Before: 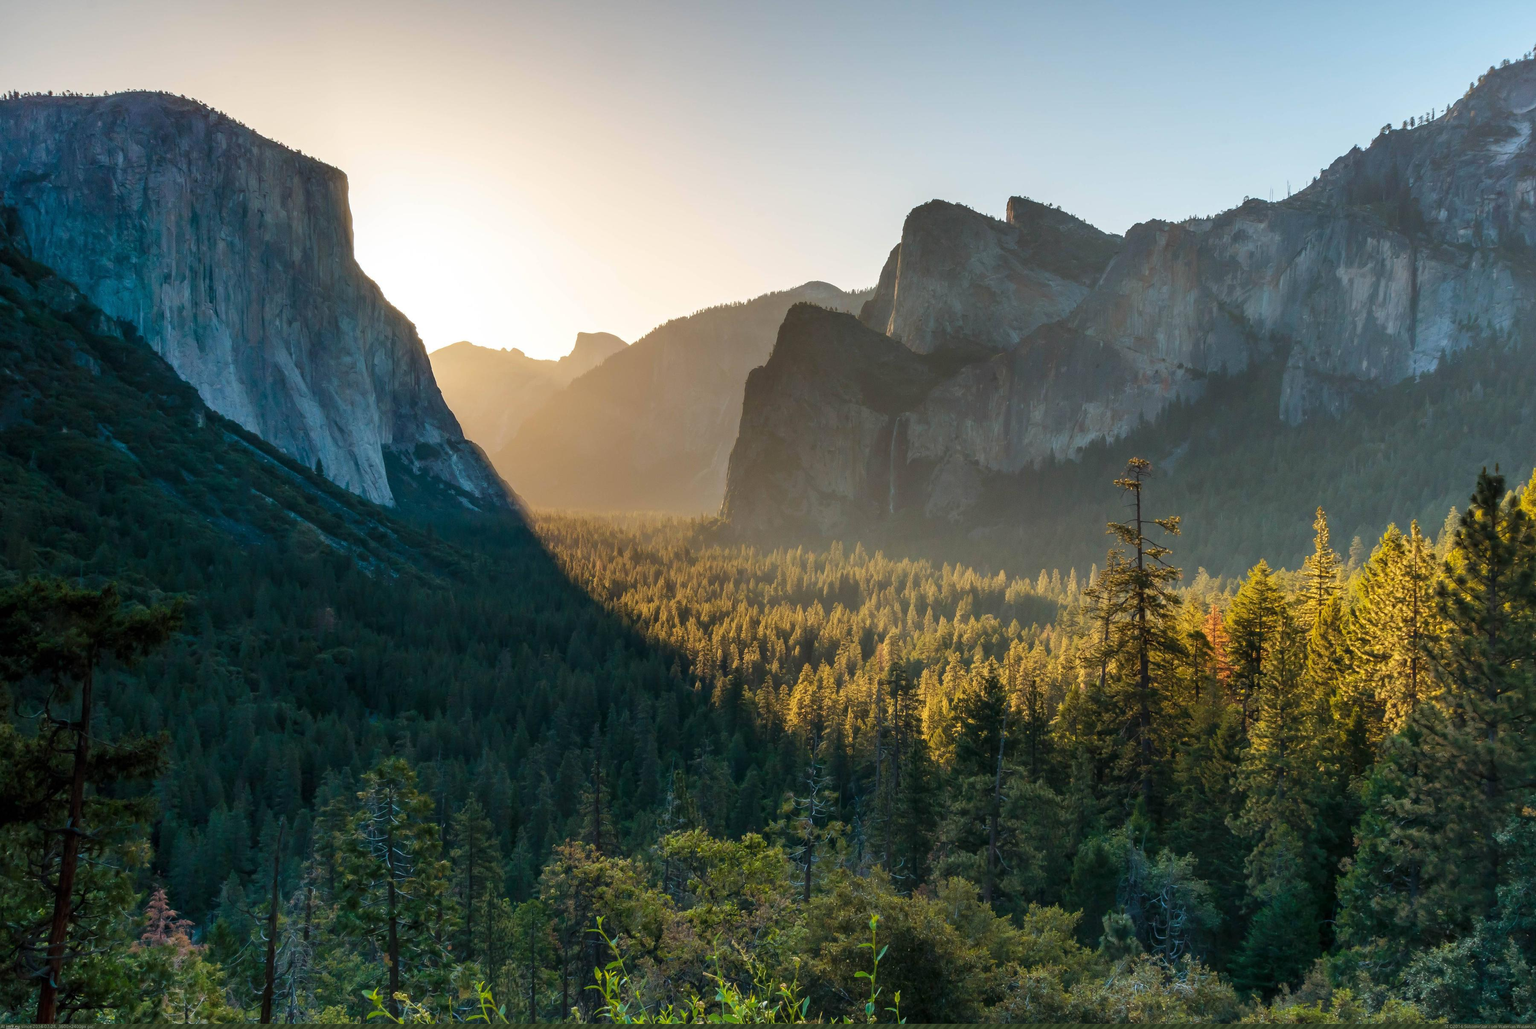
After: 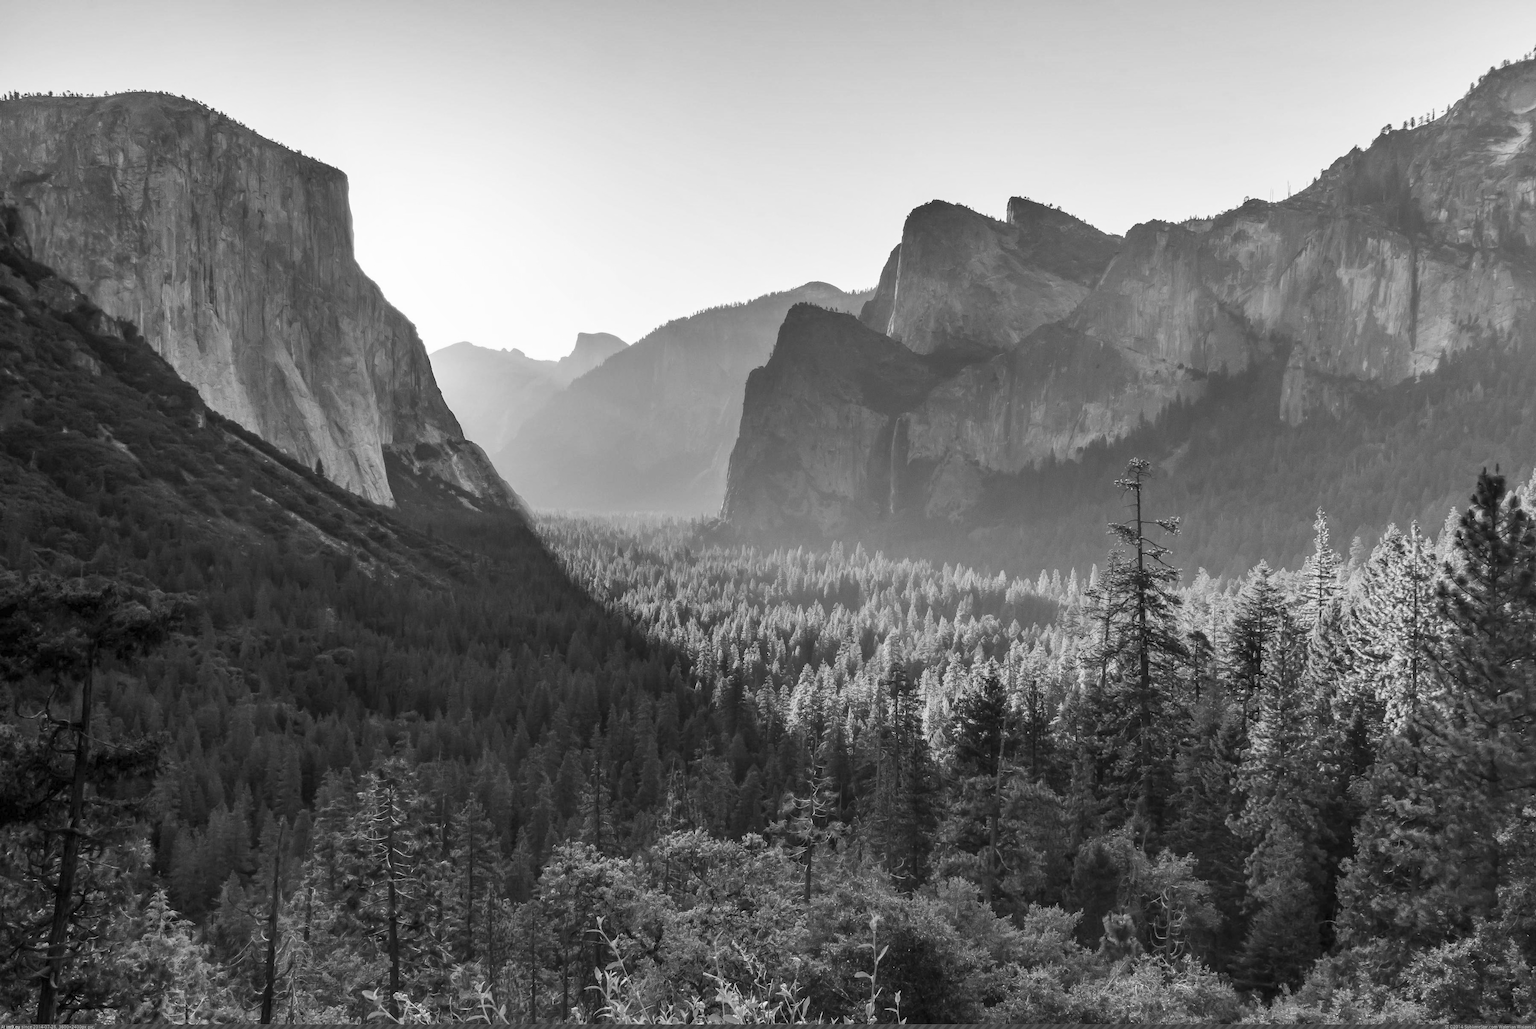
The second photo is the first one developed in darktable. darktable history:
color calibration: output gray [0.28, 0.41, 0.31, 0], gray › normalize channels true, illuminant same as pipeline (D50), adaptation XYZ, x 0.346, y 0.359, gamut compression 0
shadows and highlights: shadows 32.83, highlights -47.7, soften with gaussian
contrast brightness saturation: contrast 0.24, brightness 0.26, saturation 0.39
white balance: red 0.974, blue 1.044
